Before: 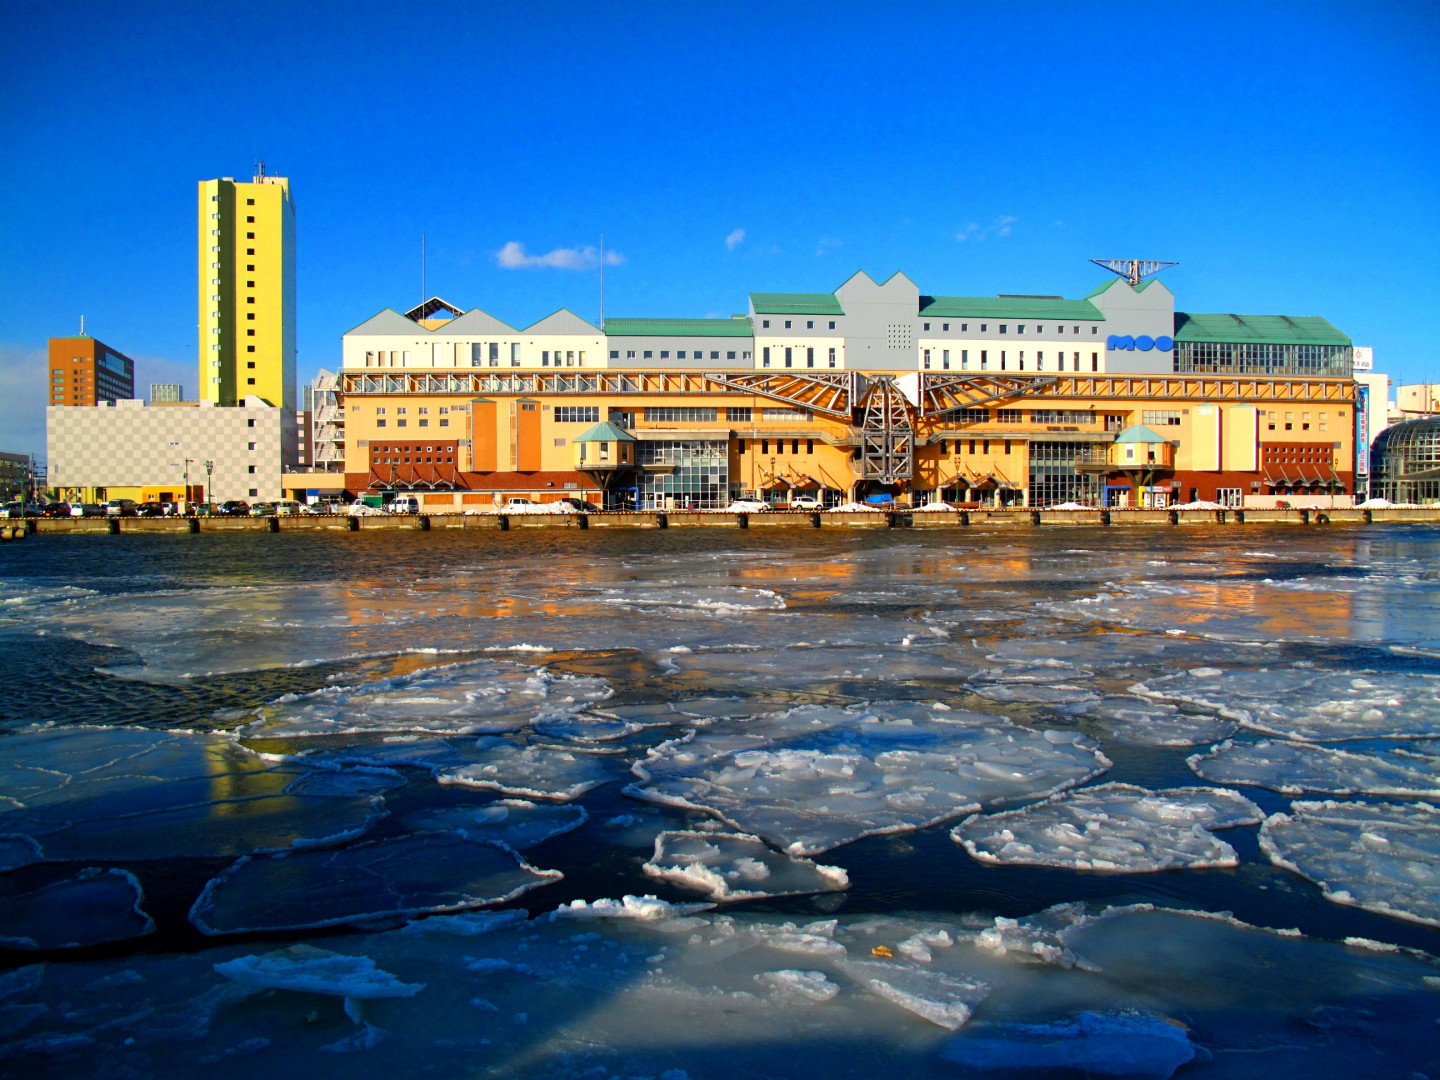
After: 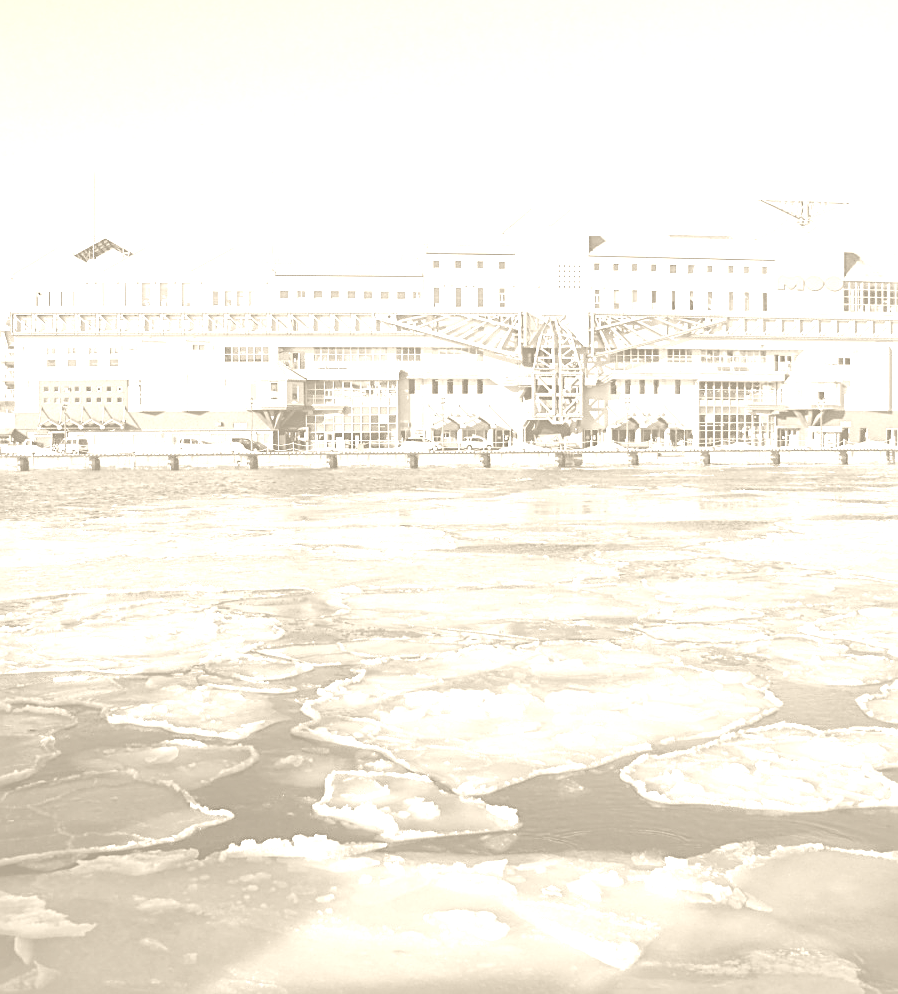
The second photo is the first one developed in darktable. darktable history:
sharpen: on, module defaults
exposure: black level correction 0, exposure 1.45 EV, compensate exposure bias true, compensate highlight preservation false
crop and rotate: left 22.918%, top 5.629%, right 14.711%, bottom 2.247%
colorize: hue 36°, saturation 71%, lightness 80.79%
